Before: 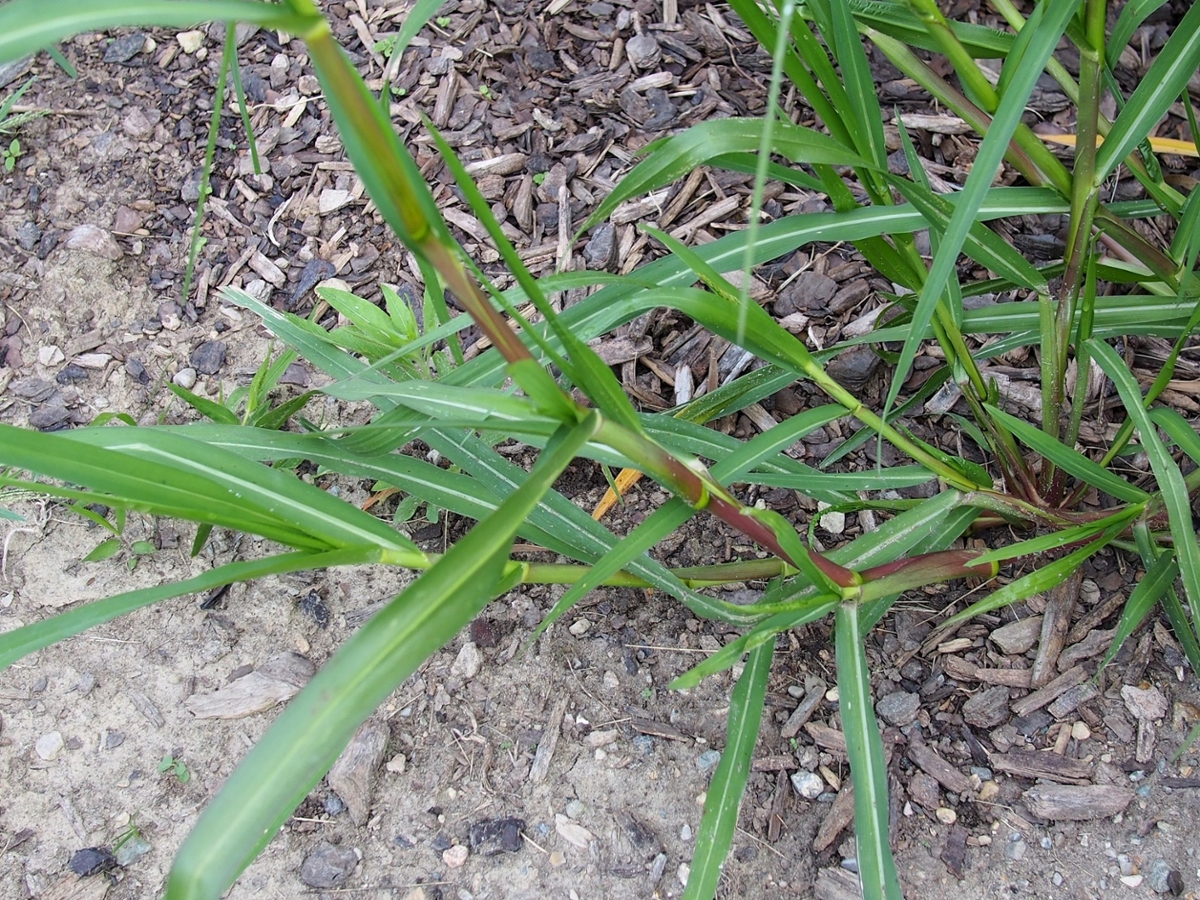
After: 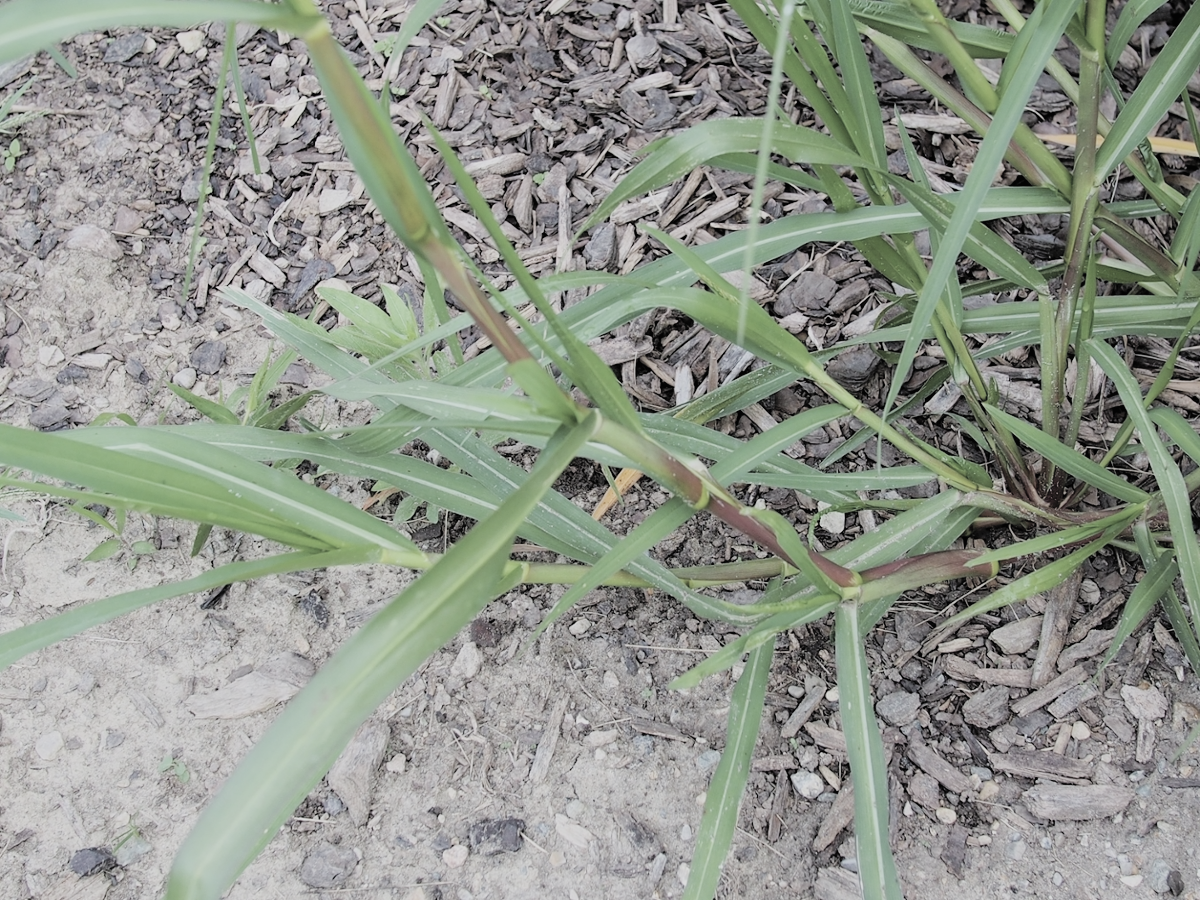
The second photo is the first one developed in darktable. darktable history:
contrast brightness saturation: brightness 0.18, saturation -0.5
filmic rgb: black relative exposure -7.32 EV, white relative exposure 5.09 EV, hardness 3.2
tone equalizer: on, module defaults
